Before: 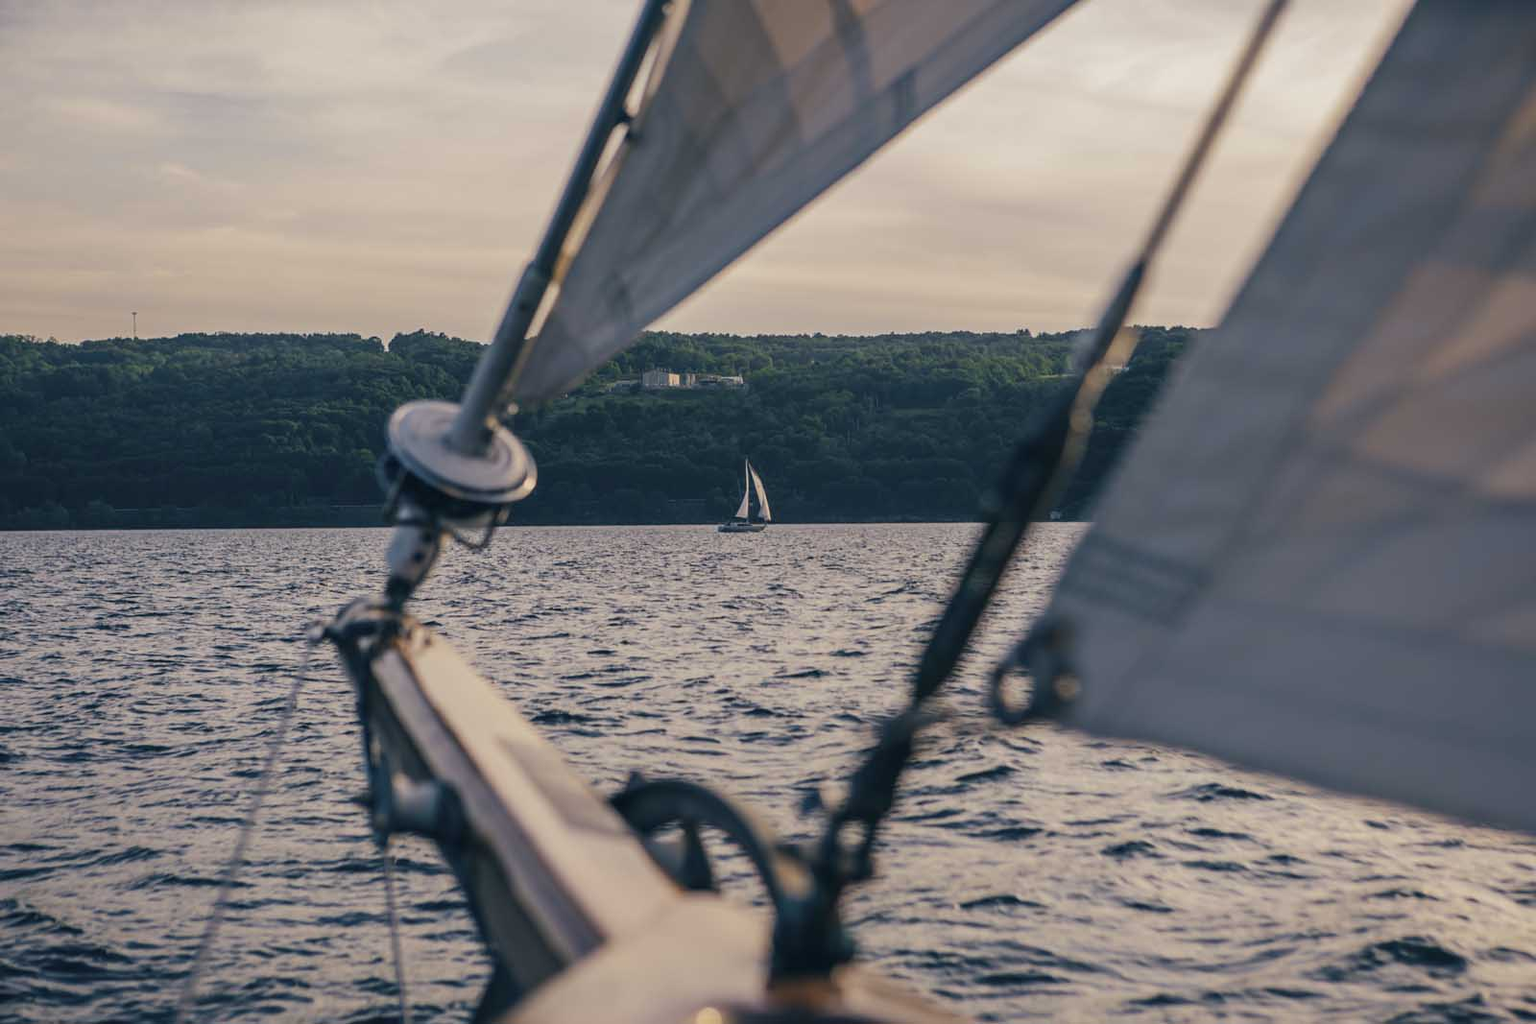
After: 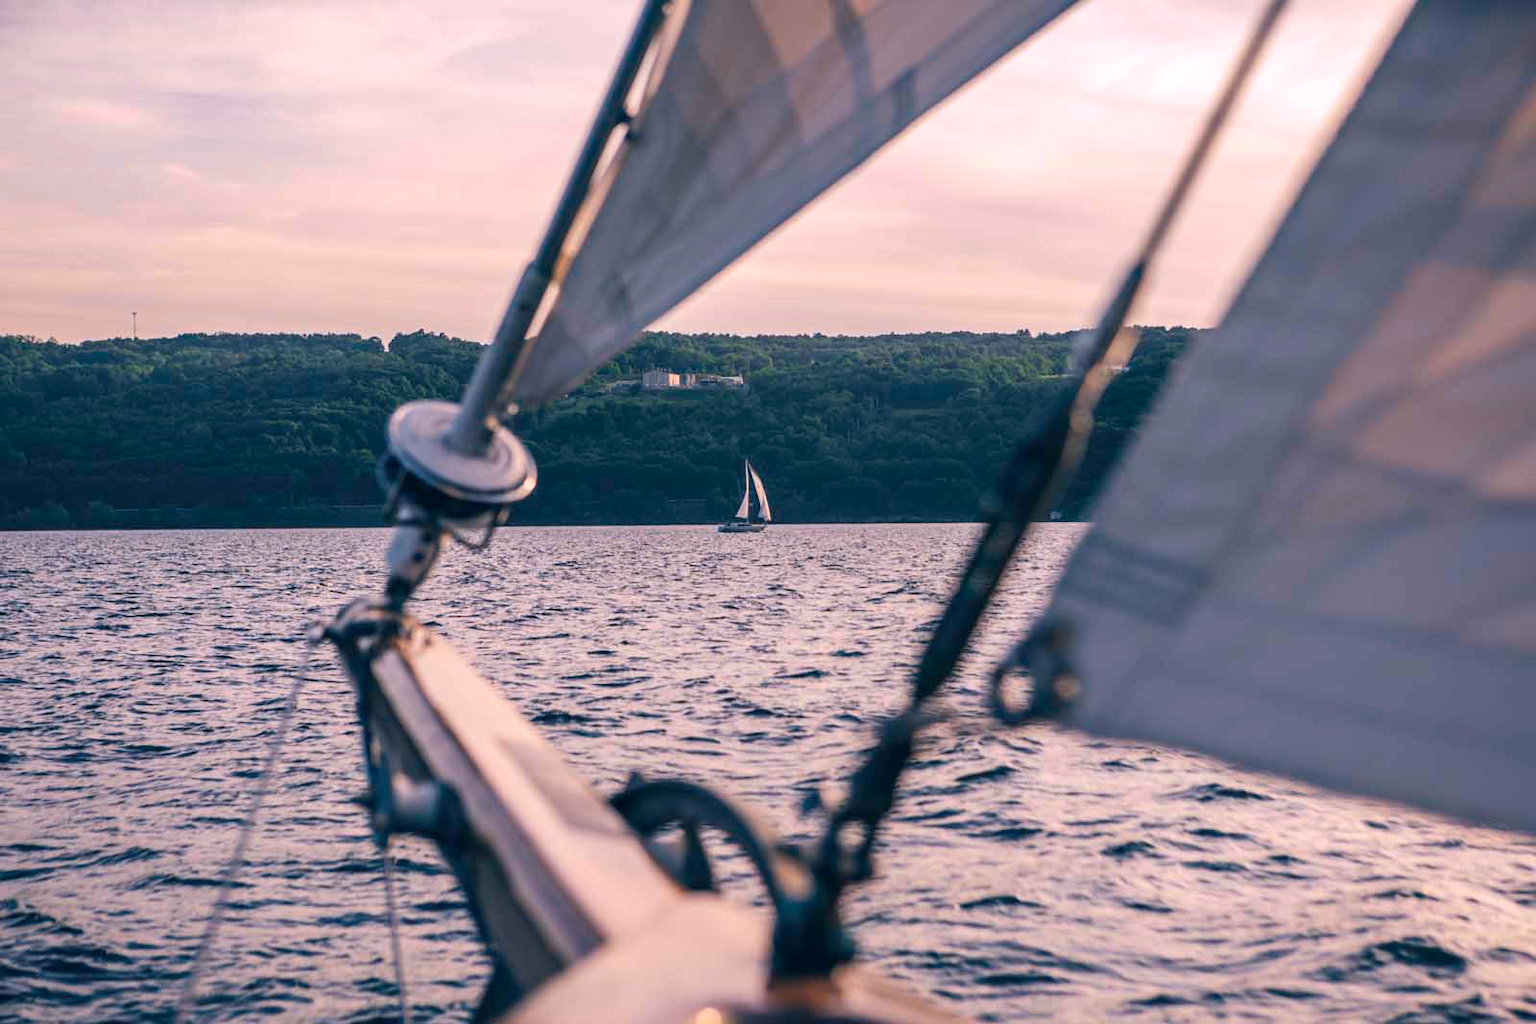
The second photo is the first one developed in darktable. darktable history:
exposure: exposure 0.4 EV, compensate highlight preservation false
white balance: red 1.05, blue 1.072
